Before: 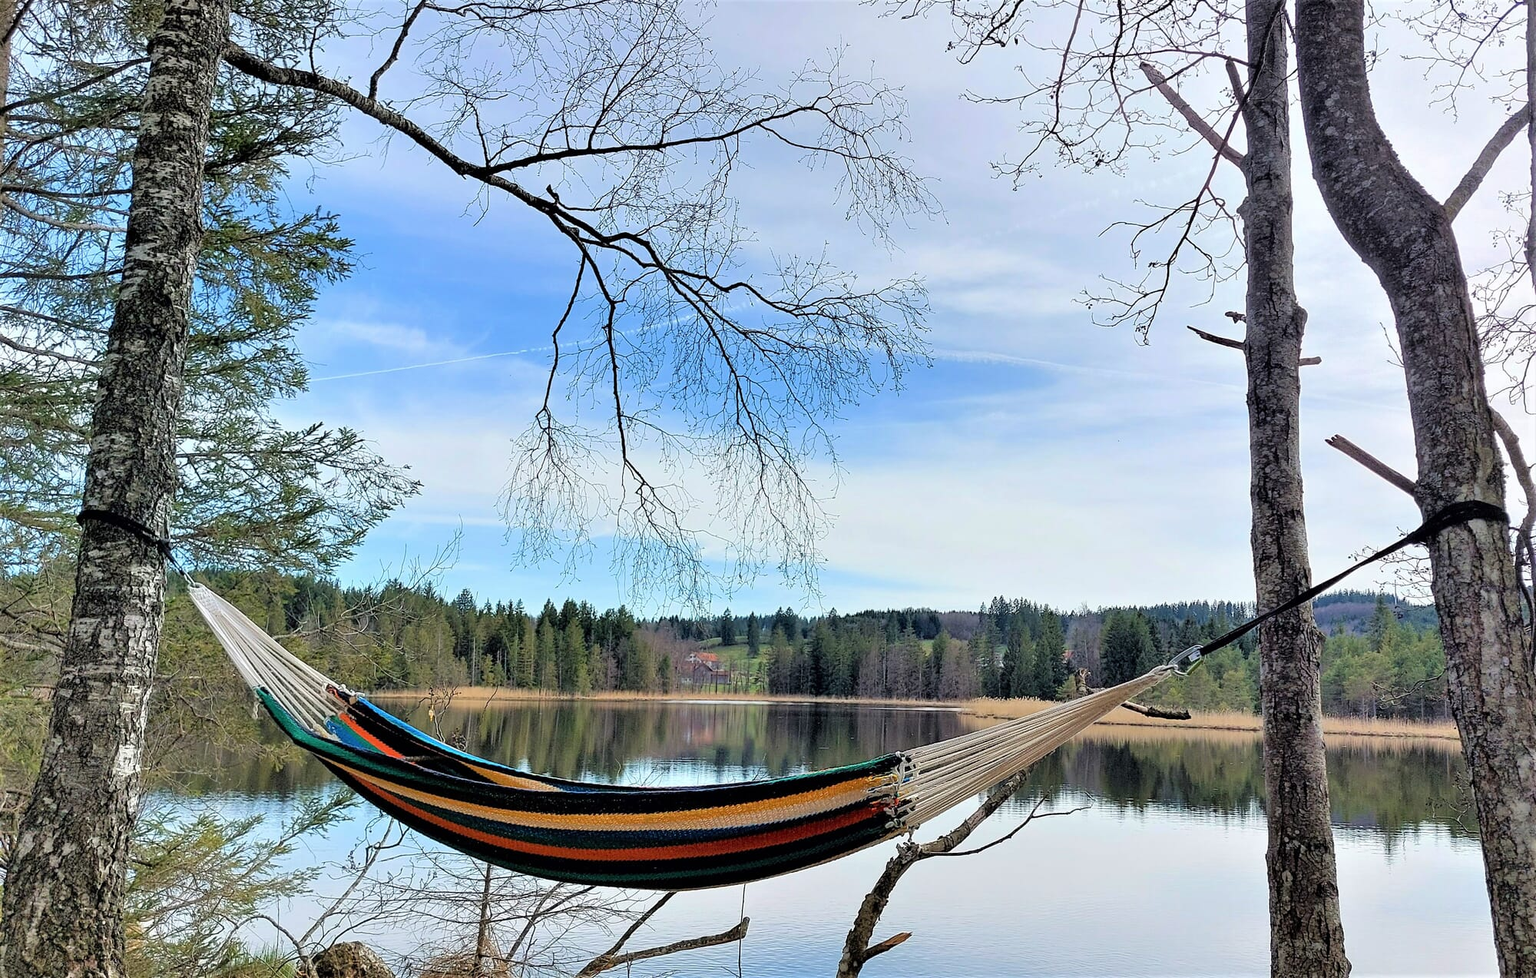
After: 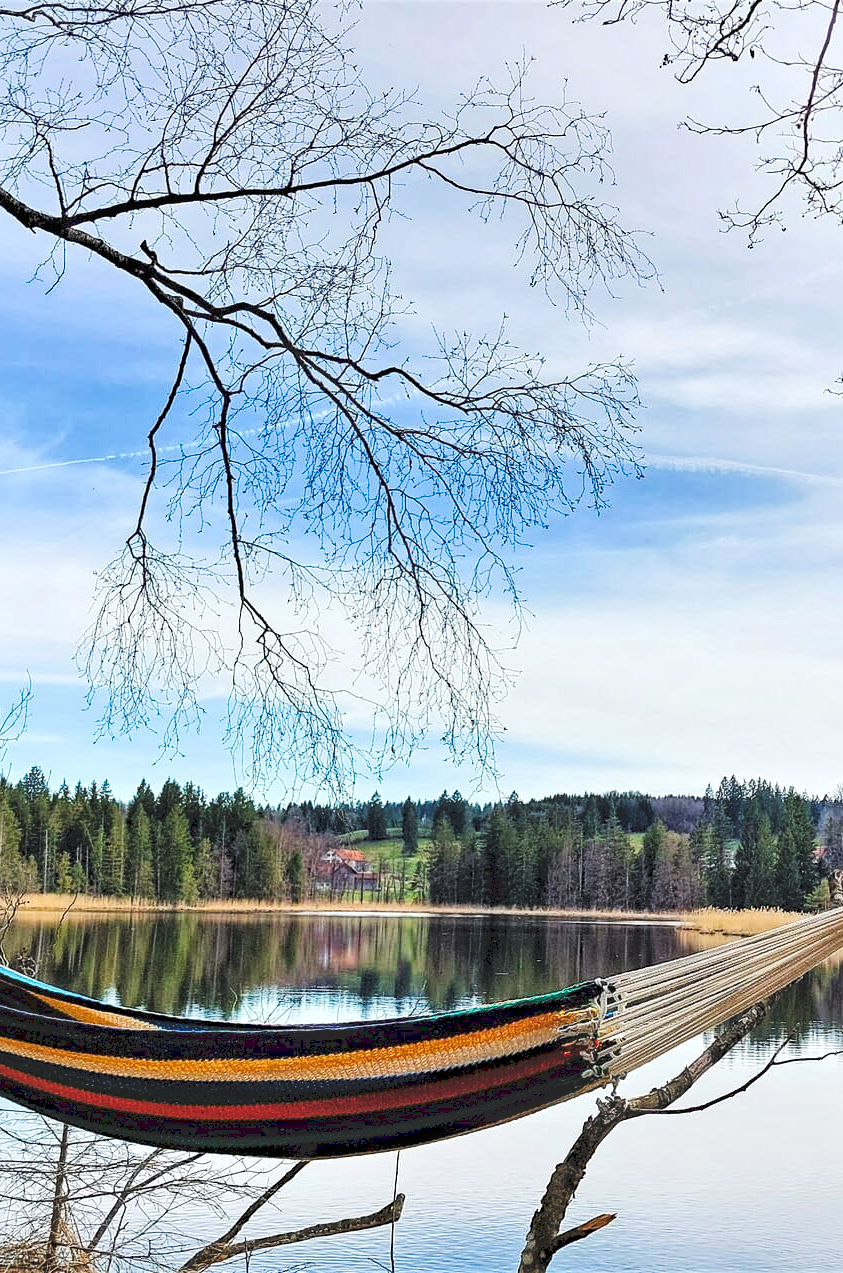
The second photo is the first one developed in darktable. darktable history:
tone curve: curves: ch0 [(0, 0) (0.003, 0.117) (0.011, 0.118) (0.025, 0.123) (0.044, 0.13) (0.069, 0.137) (0.1, 0.149) (0.136, 0.157) (0.177, 0.184) (0.224, 0.217) (0.277, 0.257) (0.335, 0.324) (0.399, 0.406) (0.468, 0.511) (0.543, 0.609) (0.623, 0.712) (0.709, 0.8) (0.801, 0.877) (0.898, 0.938) (1, 1)], preserve colors none
haze removal: strength 0.29, distance 0.25, compatibility mode true, adaptive false
crop: left 28.583%, right 29.231%
local contrast: highlights 99%, shadows 86%, detail 160%, midtone range 0.2
